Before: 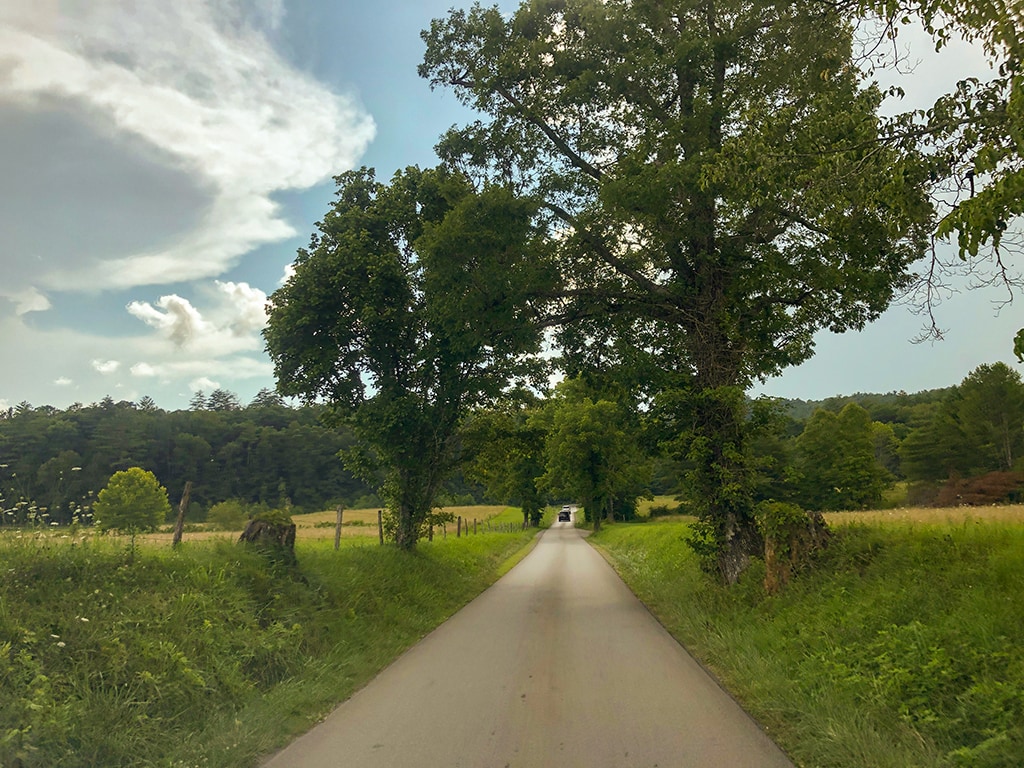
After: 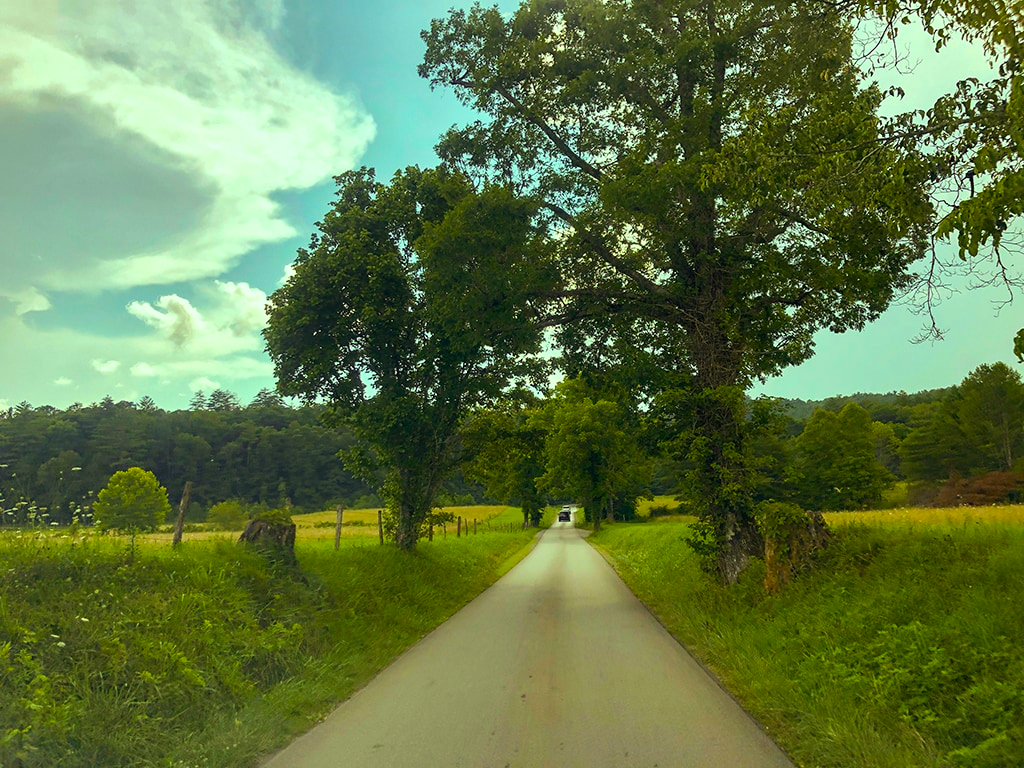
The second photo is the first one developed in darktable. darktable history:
color balance rgb: highlights gain › luminance 15.179%, highlights gain › chroma 6.869%, highlights gain › hue 123.98°, perceptual saturation grading › global saturation 29.609%
